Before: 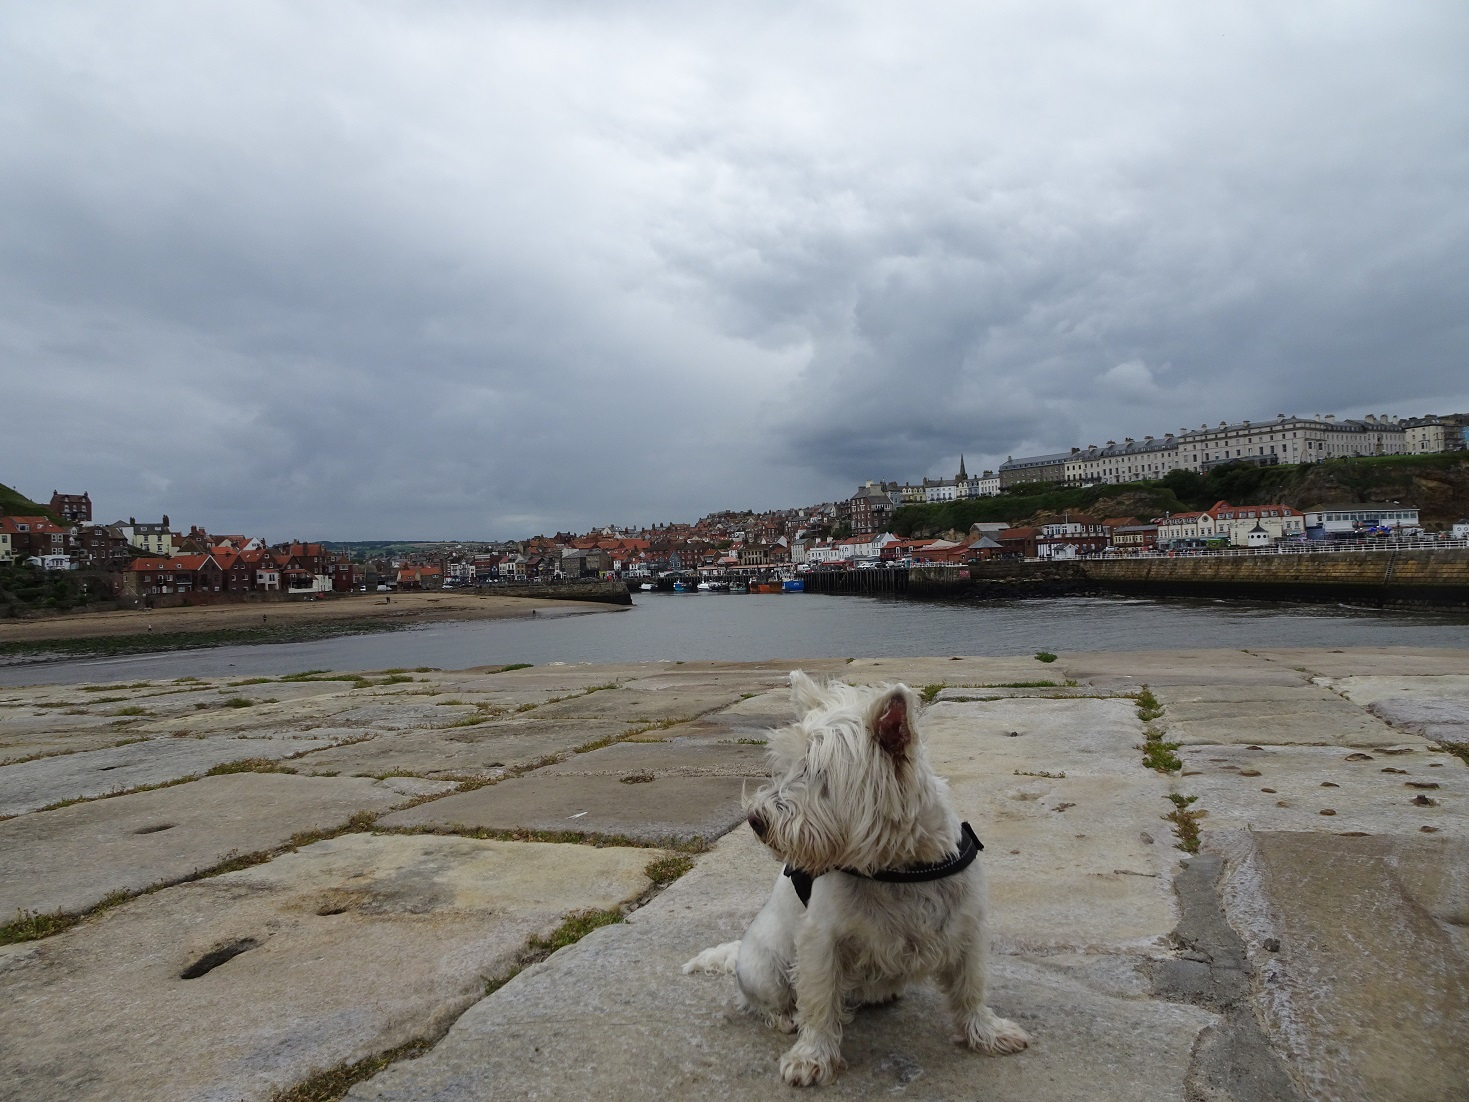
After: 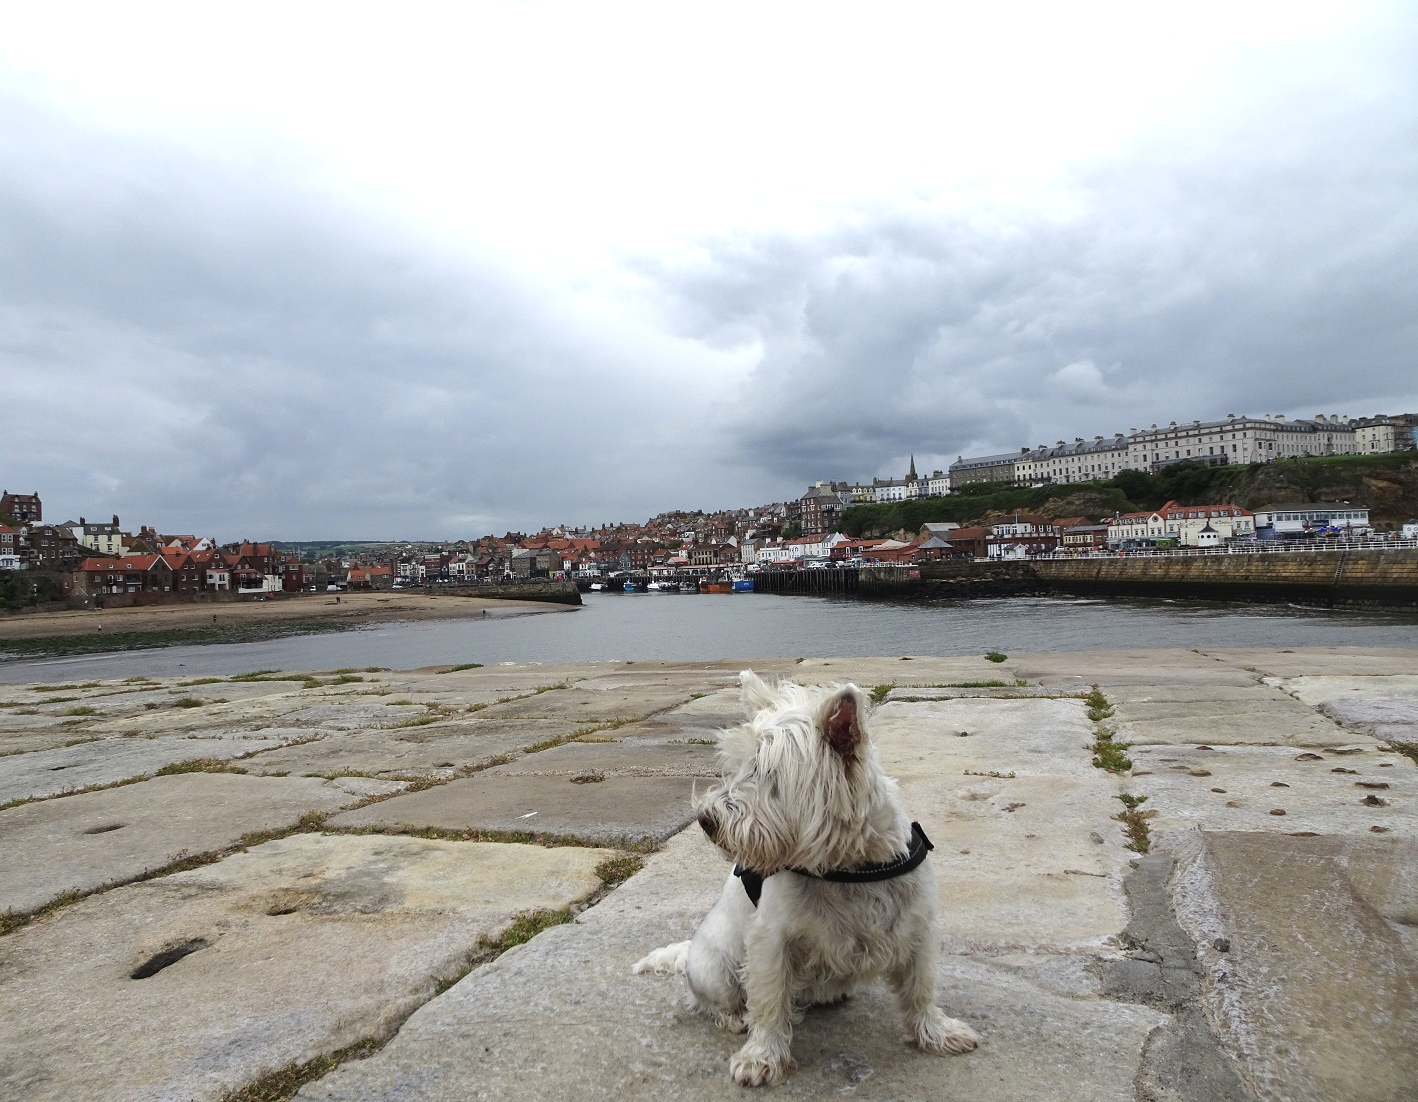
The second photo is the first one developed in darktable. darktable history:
crop and rotate: left 3.43%
color correction: highlights b* -0.038, saturation 0.796
exposure: black level correction 0, exposure 0.692 EV, compensate exposure bias true, compensate highlight preservation false
contrast brightness saturation: contrast 0.036, saturation 0.069
